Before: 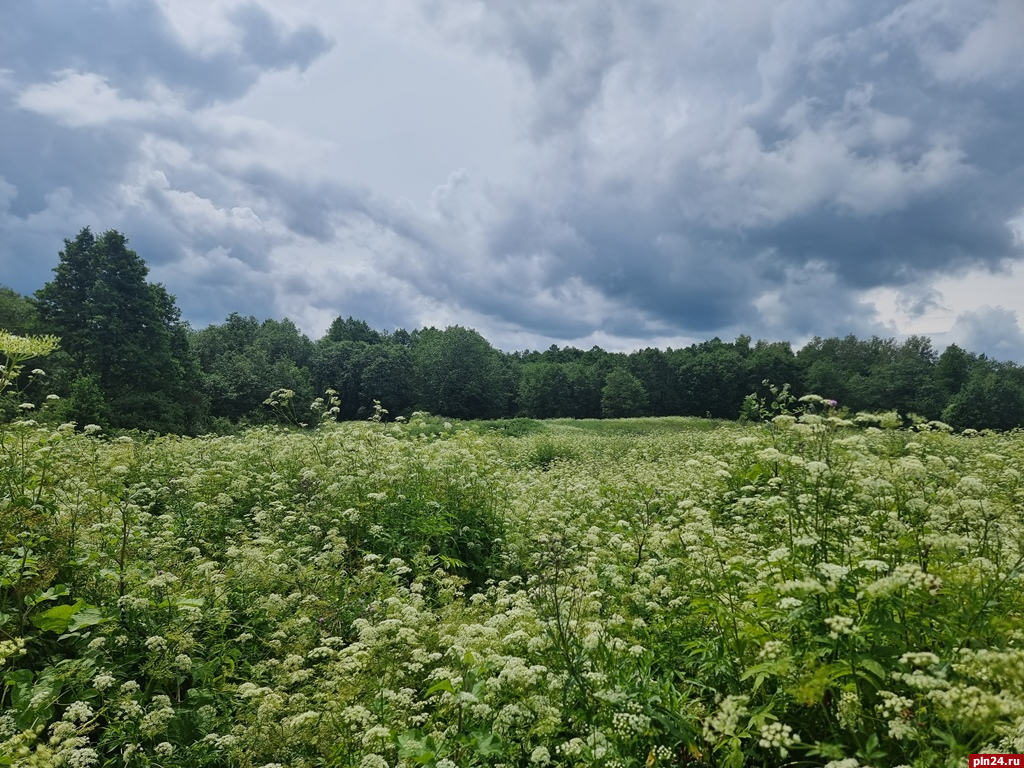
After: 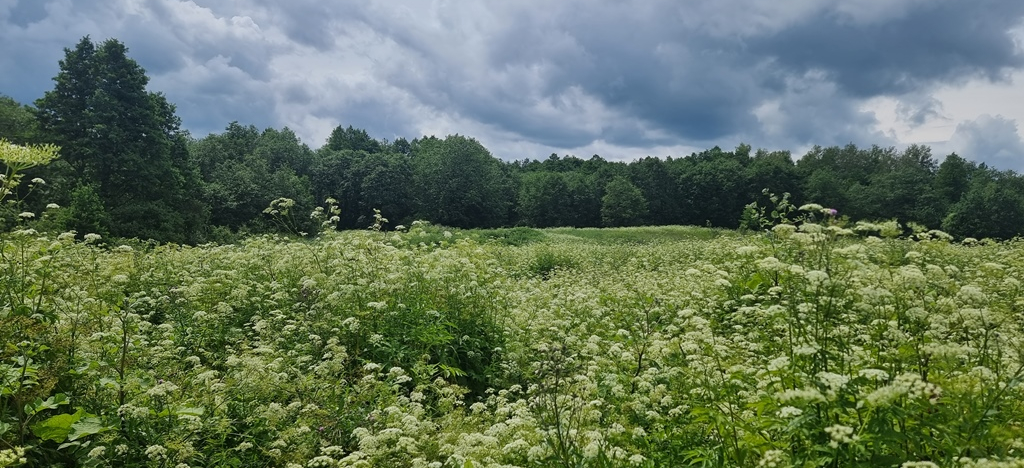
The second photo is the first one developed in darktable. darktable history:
crop and rotate: top 24.998%, bottom 14.001%
